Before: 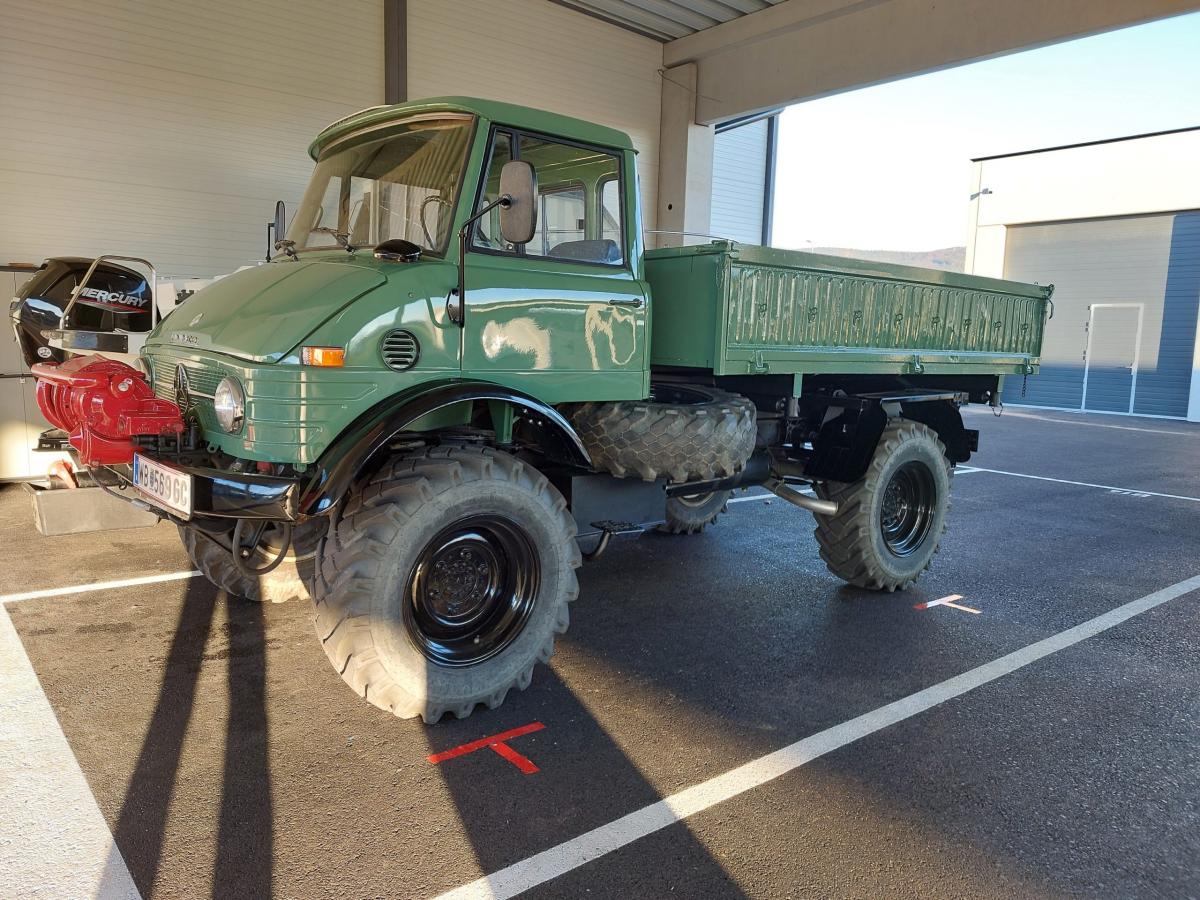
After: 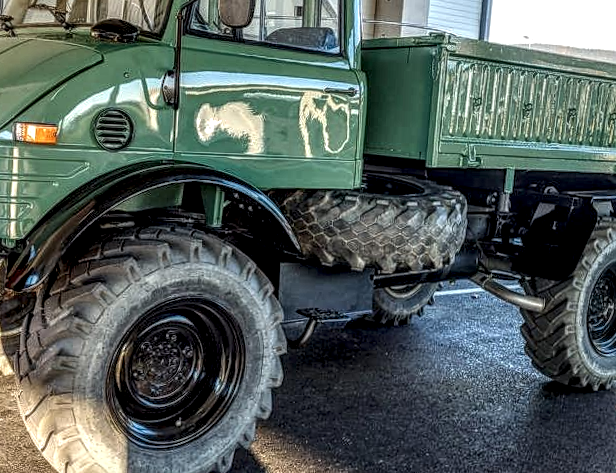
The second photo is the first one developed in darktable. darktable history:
local contrast: highlights 0%, shadows 0%, detail 300%, midtone range 0.3
sharpen: amount 0.2
crop: left 25%, top 25%, right 25%, bottom 25%
rotate and perspective: rotation 2.27°, automatic cropping off
